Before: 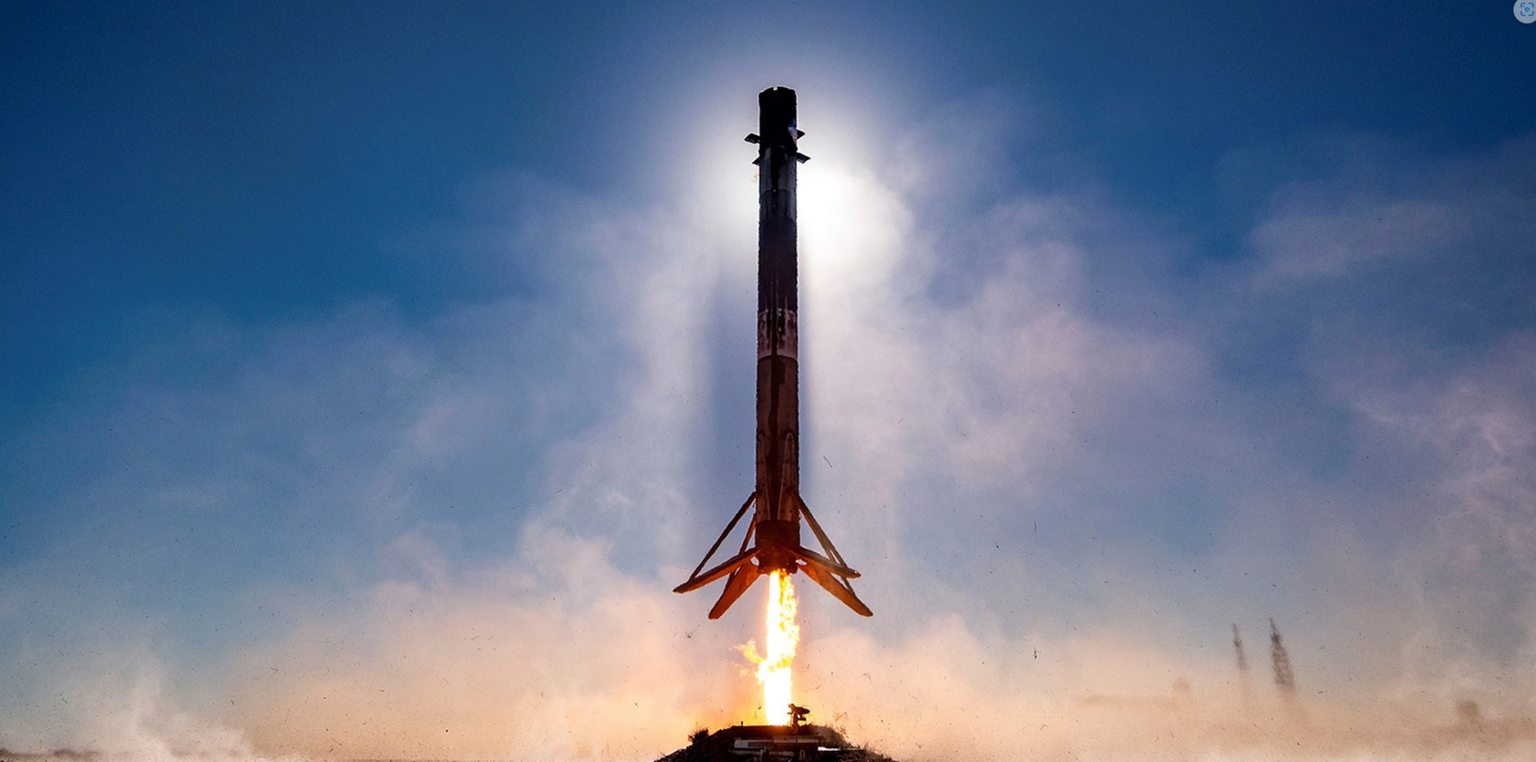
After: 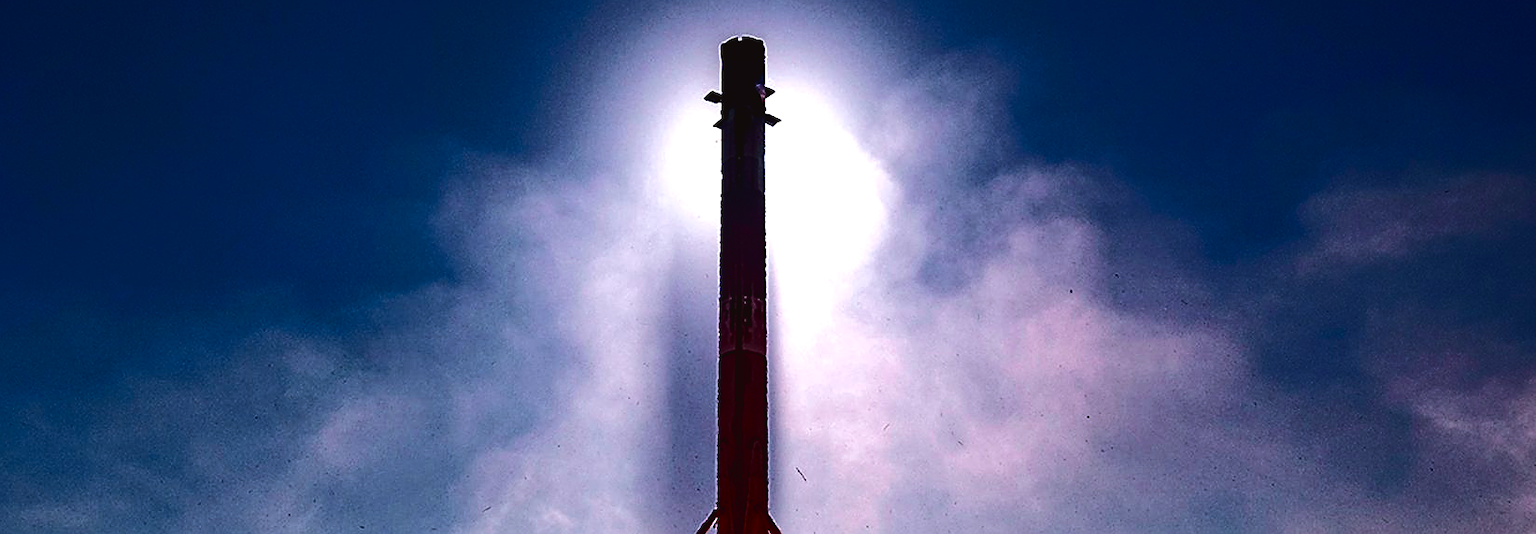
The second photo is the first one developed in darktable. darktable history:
contrast brightness saturation: contrast 0.096, brightness -0.276, saturation 0.137
exposure: black level correction 0, exposure 0.199 EV, compensate exposure bias true, compensate highlight preservation false
sharpen: amount 0.499
crop and rotate: left 9.257%, top 7.292%, right 5.069%, bottom 32.566%
velvia: strength 15.34%
color calibration: illuminant as shot in camera, x 0.358, y 0.373, temperature 4628.91 K
color balance rgb: global offset › hue 171.24°, perceptual saturation grading › global saturation 30.086%, perceptual brilliance grading › global brilliance 15.491%, perceptual brilliance grading › shadows -34.705%
tone curve: curves: ch0 [(0, 0.032) (0.094, 0.08) (0.265, 0.208) (0.41, 0.417) (0.485, 0.524) (0.638, 0.673) (0.845, 0.828) (0.994, 0.964)]; ch1 [(0, 0) (0.161, 0.092) (0.37, 0.302) (0.437, 0.456) (0.469, 0.482) (0.498, 0.504) (0.576, 0.583) (0.644, 0.638) (0.725, 0.765) (1, 1)]; ch2 [(0, 0) (0.352, 0.403) (0.45, 0.469) (0.502, 0.504) (0.54, 0.521) (0.589, 0.576) (1, 1)], color space Lab, independent channels, preserve colors none
